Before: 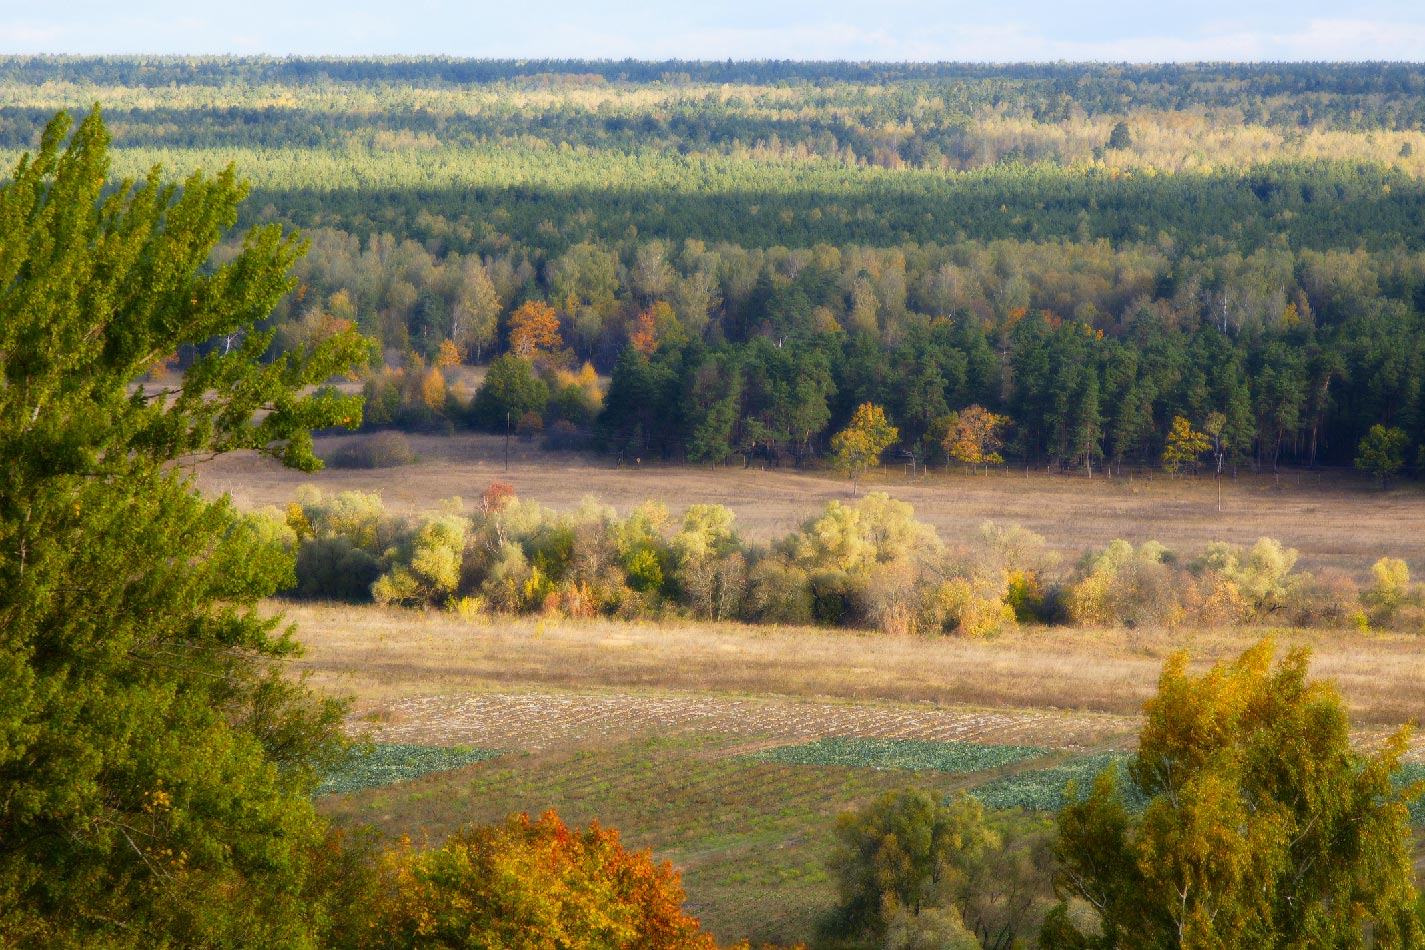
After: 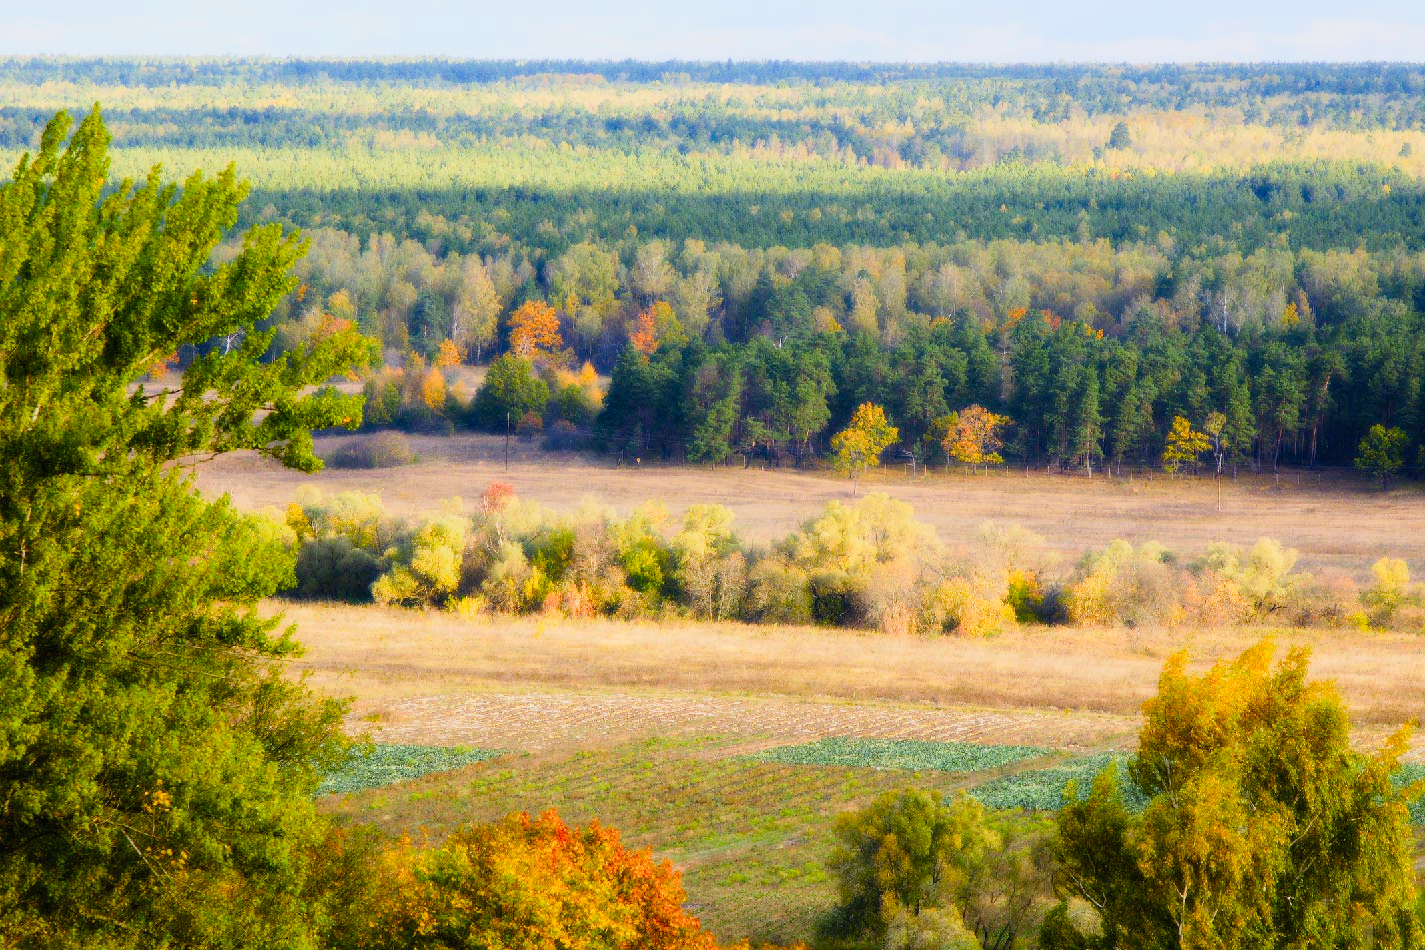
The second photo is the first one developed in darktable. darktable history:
color balance rgb: perceptual saturation grading › global saturation 20%, perceptual saturation grading › highlights -24.86%, perceptual saturation grading › shadows 24.394%, global vibrance 11.126%
contrast brightness saturation: contrast 0.198, brightness 0.162, saturation 0.225
exposure: exposure 0.379 EV, compensate highlight preservation false
filmic rgb: black relative exposure -7.65 EV, white relative exposure 4.56 EV, threshold 5.97 EV, hardness 3.61, enable highlight reconstruction true
